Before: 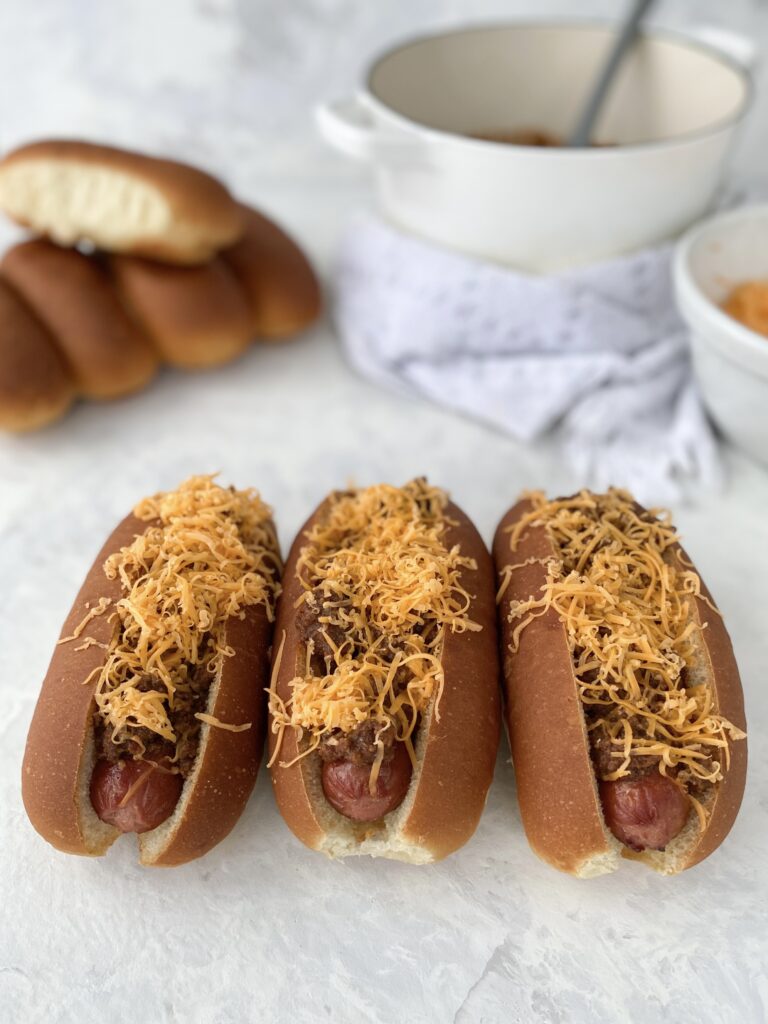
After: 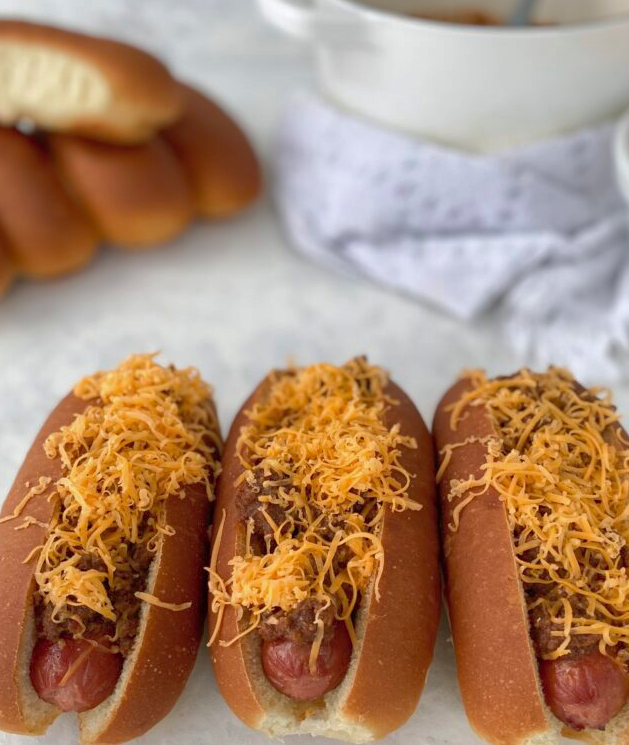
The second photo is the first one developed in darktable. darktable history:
shadows and highlights: on, module defaults
crop: left 7.856%, top 11.836%, right 10.12%, bottom 15.387%
